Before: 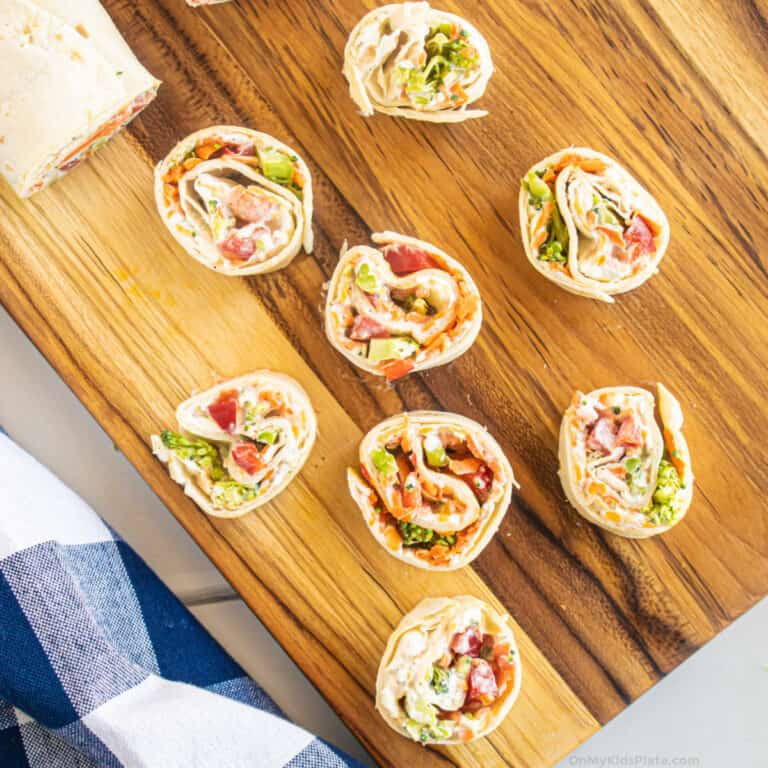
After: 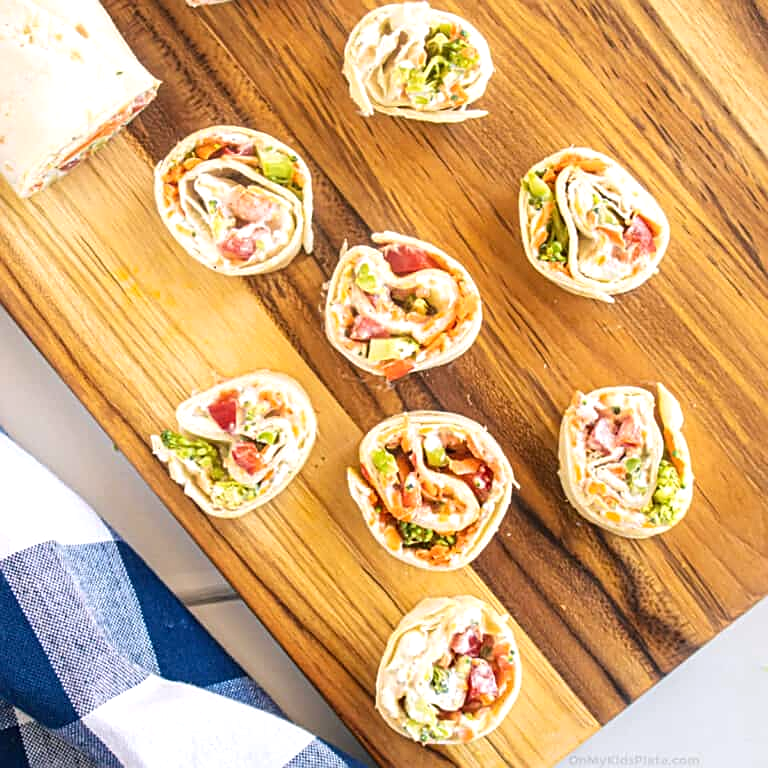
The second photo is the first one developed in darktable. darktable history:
sharpen: on, module defaults
white balance: red 1.009, blue 1.027
exposure: exposure 0.191 EV, compensate highlight preservation false
